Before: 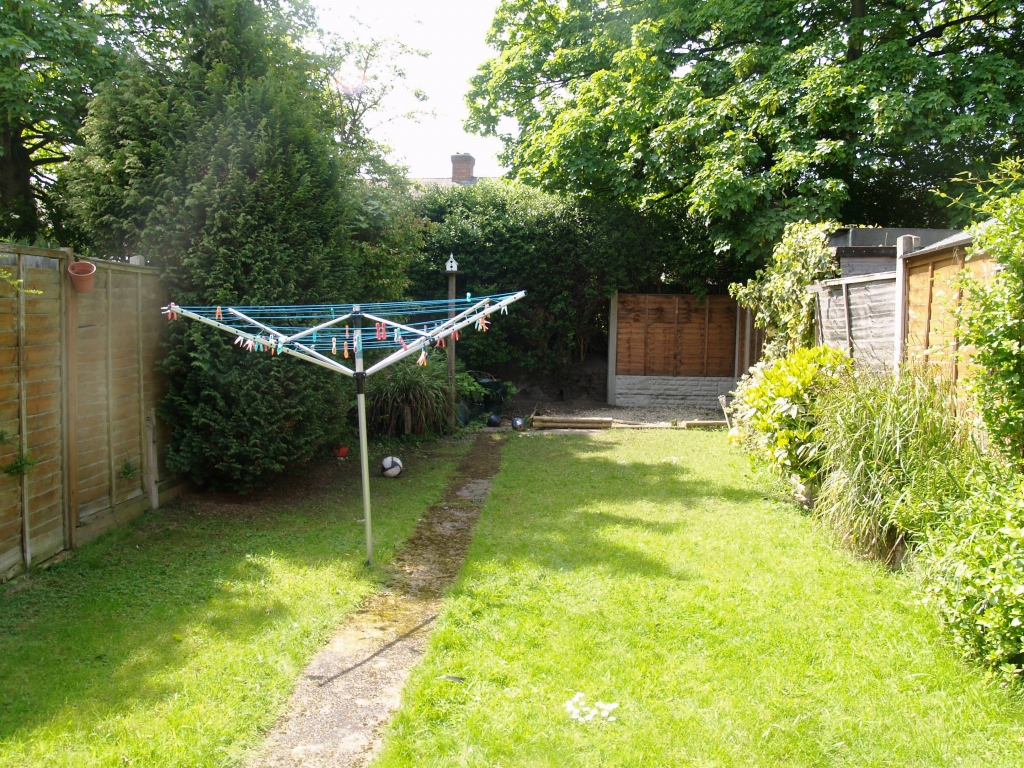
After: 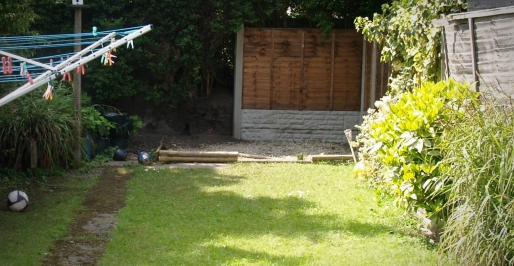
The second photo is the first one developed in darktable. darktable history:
crop: left 36.607%, top 34.735%, right 13.146%, bottom 30.611%
vignetting: fall-off start 70.97%, brightness -0.584, saturation -0.118, width/height ratio 1.333
base curve: curves: ch0 [(0, 0) (0.303, 0.277) (1, 1)]
